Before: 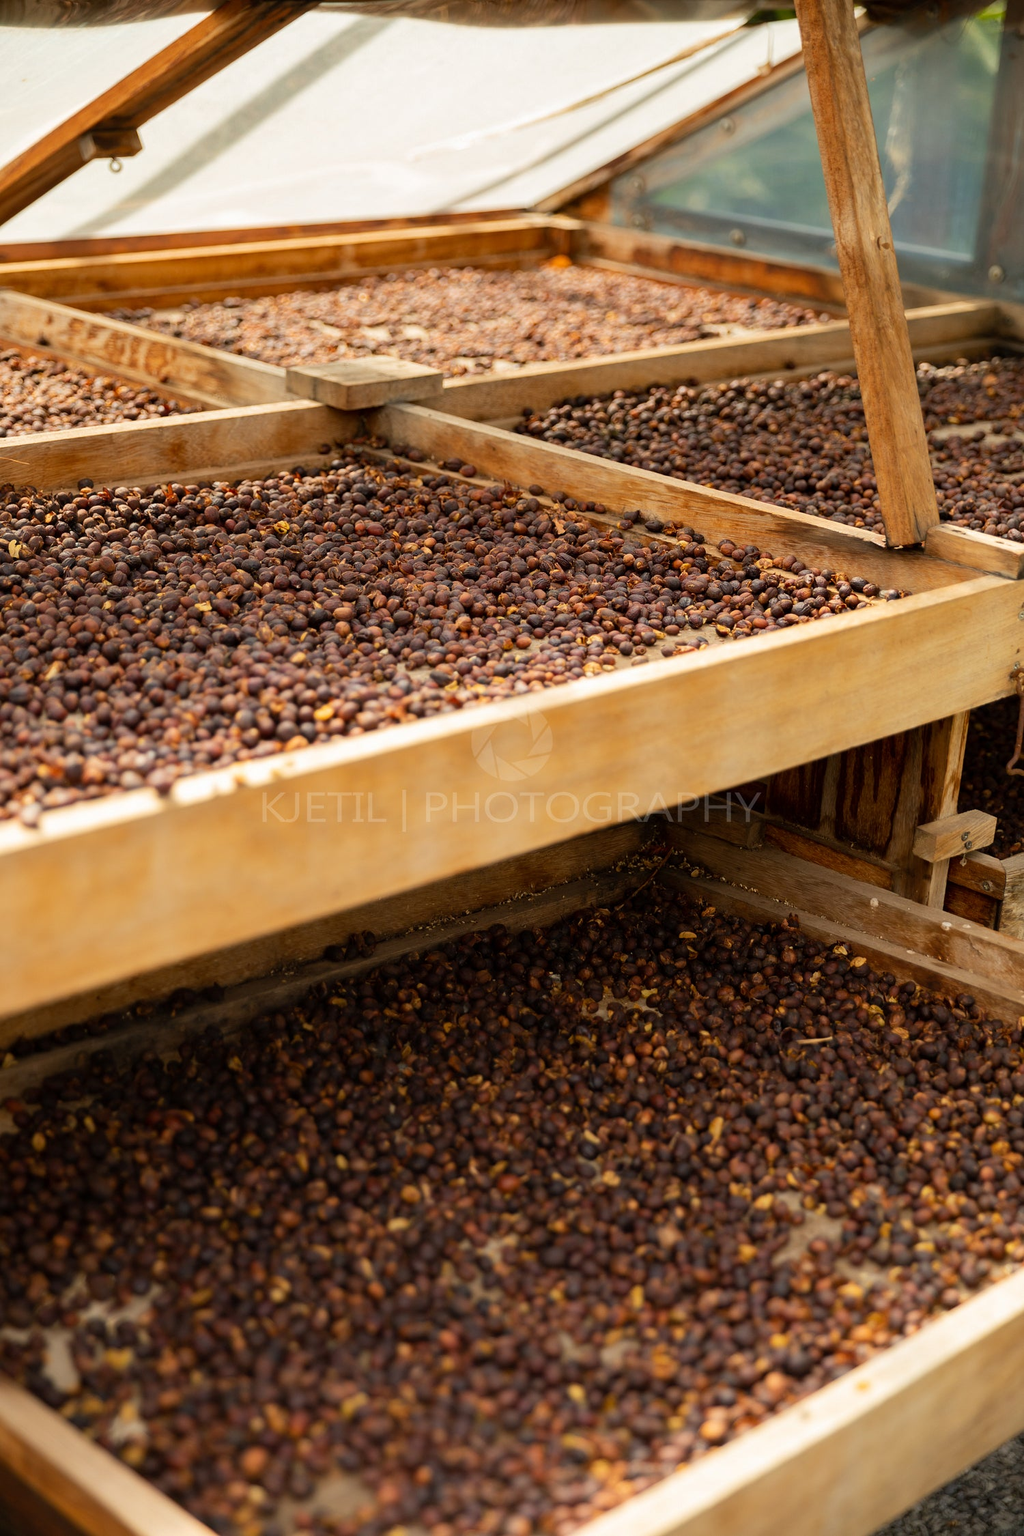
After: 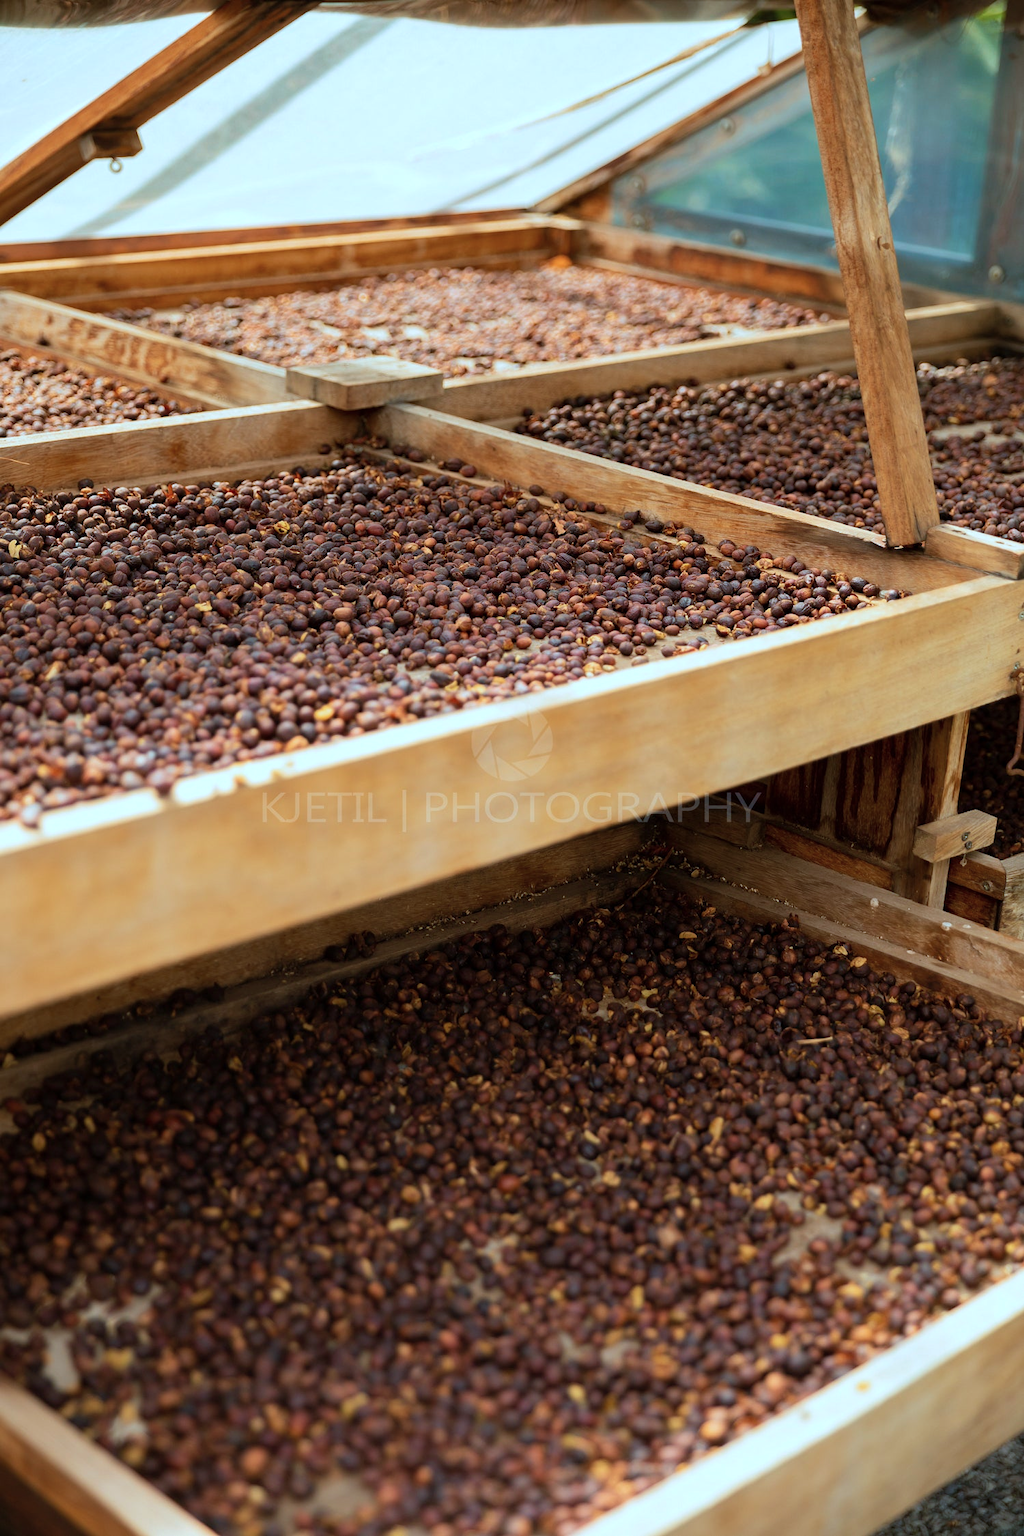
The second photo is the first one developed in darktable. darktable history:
color correction: highlights a* -9.73, highlights b* -21.22
velvia: on, module defaults
